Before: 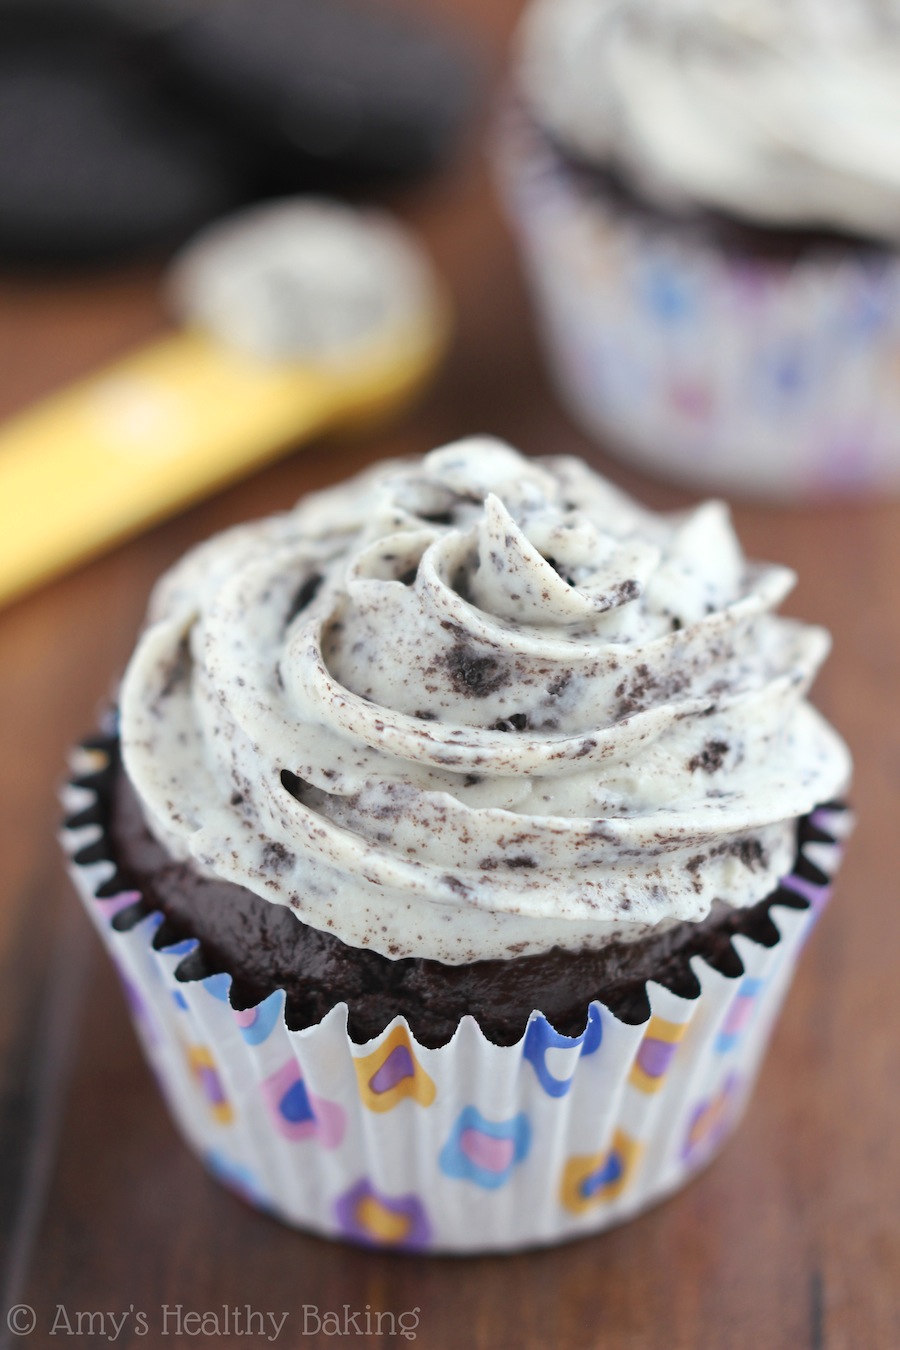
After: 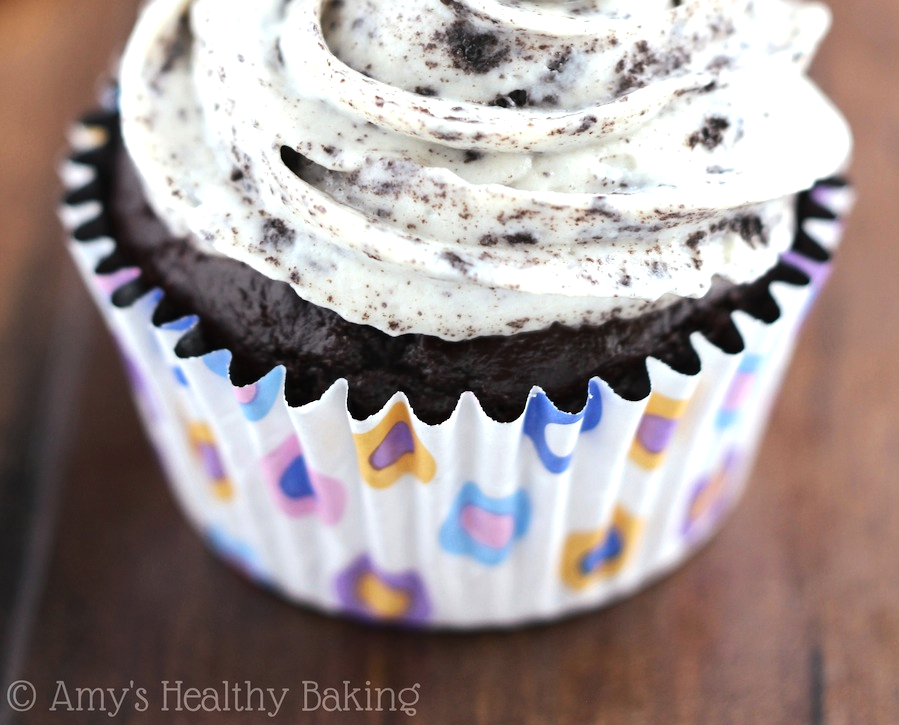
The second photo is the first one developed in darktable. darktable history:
tone equalizer: -8 EV -0.75 EV, -7 EV -0.7 EV, -6 EV -0.6 EV, -5 EV -0.4 EV, -3 EV 0.4 EV, -2 EV 0.6 EV, -1 EV 0.7 EV, +0 EV 0.75 EV, edges refinement/feathering 500, mask exposure compensation -1.57 EV, preserve details no
crop and rotate: top 46.237%
